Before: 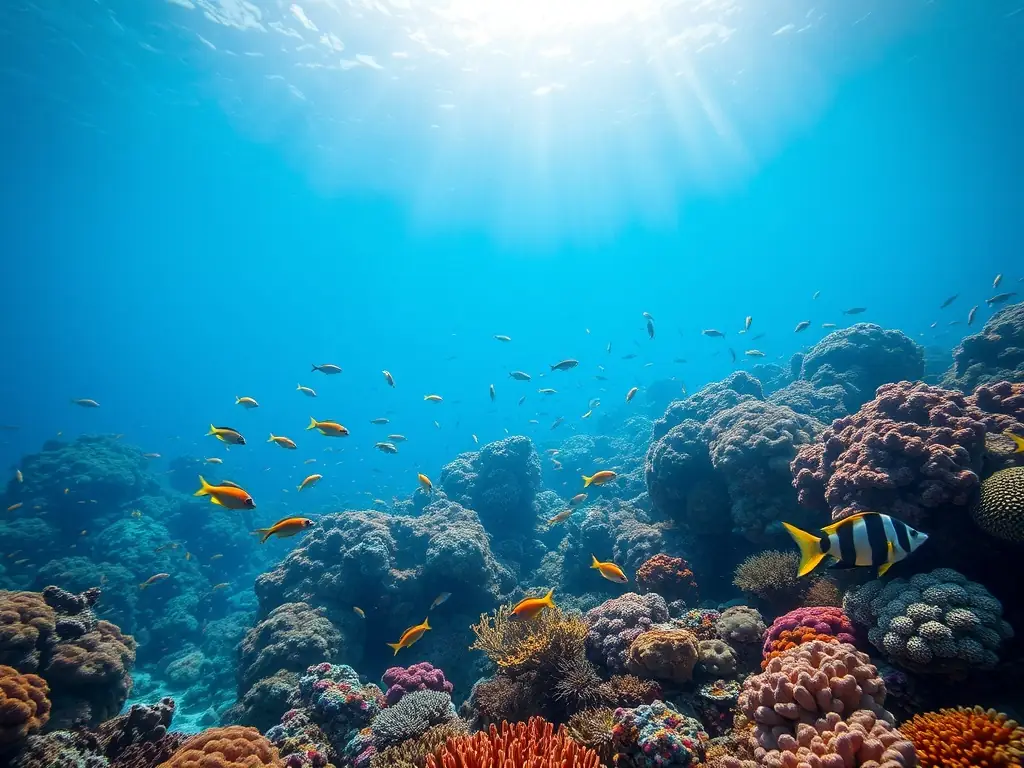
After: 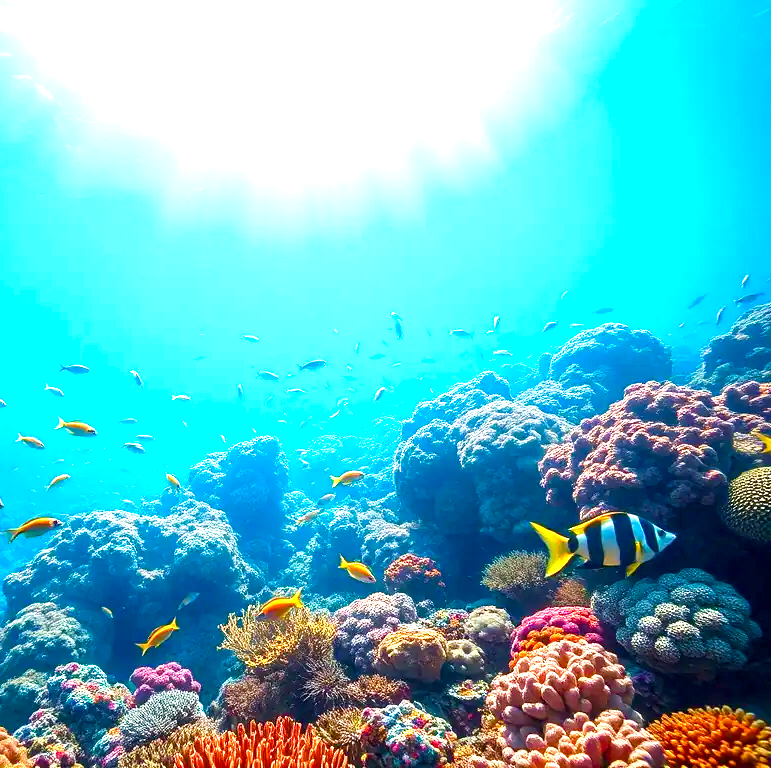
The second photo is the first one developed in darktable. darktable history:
color balance rgb: shadows lift › chroma 0.823%, shadows lift › hue 115.51°, linear chroma grading › global chroma 15.585%, perceptual saturation grading › global saturation 20%, perceptual saturation grading › highlights -25.471%, perceptual saturation grading › shadows 24.256%, global vibrance 20%
exposure: black level correction 0, exposure 1.469 EV, compensate highlight preservation false
crop and rotate: left 24.638%
velvia: on, module defaults
